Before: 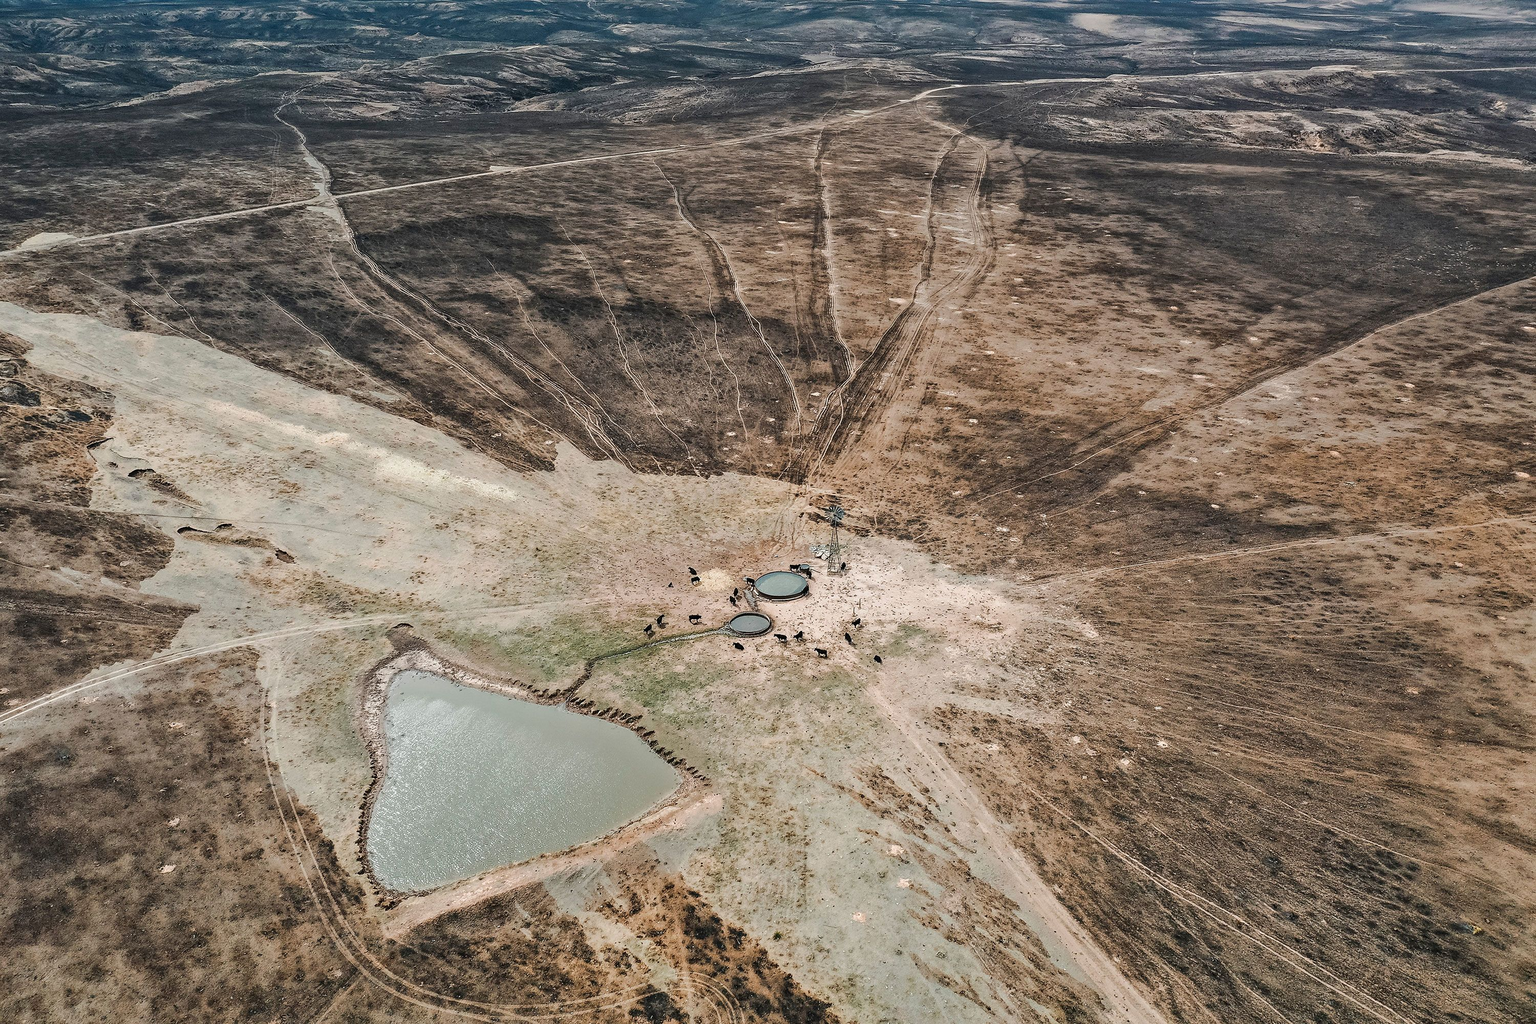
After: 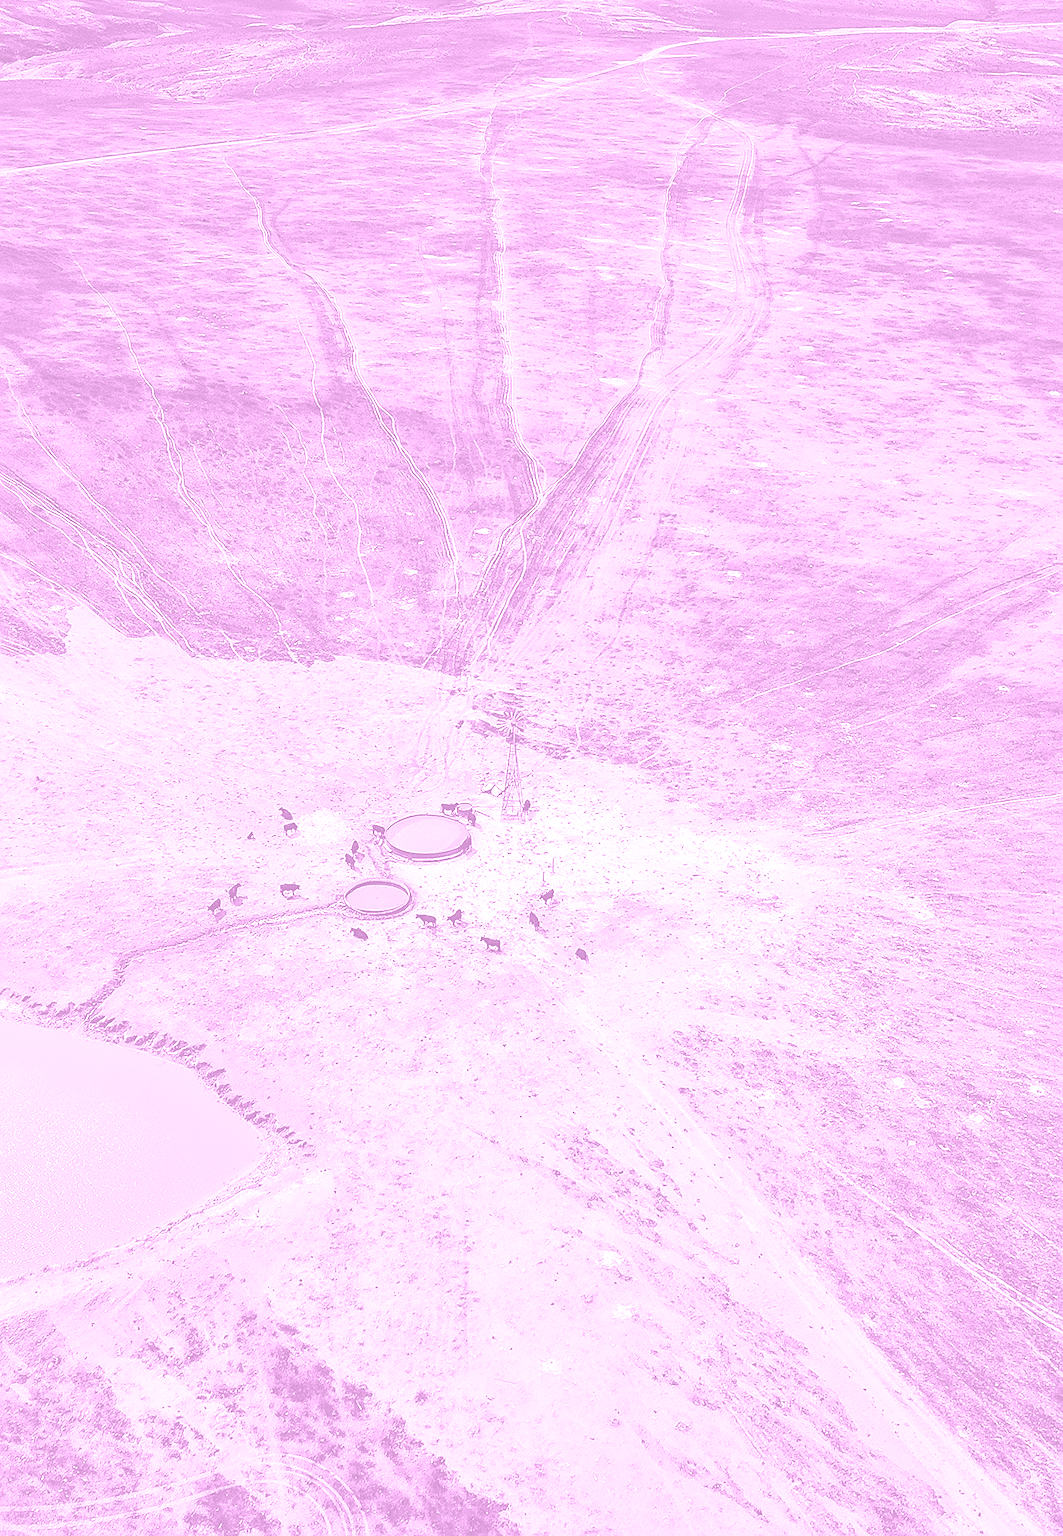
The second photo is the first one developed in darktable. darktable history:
white balance: red 1.188, blue 1.11
sharpen: radius 1.864, amount 0.398, threshold 1.271
color correction: highlights a* 5.81, highlights b* 4.84
exposure: black level correction 0, exposure 1.2 EV, compensate exposure bias true, compensate highlight preservation false
colorize: hue 331.2°, saturation 75%, source mix 30.28%, lightness 70.52%, version 1
crop: left 33.452%, top 6.025%, right 23.155%
